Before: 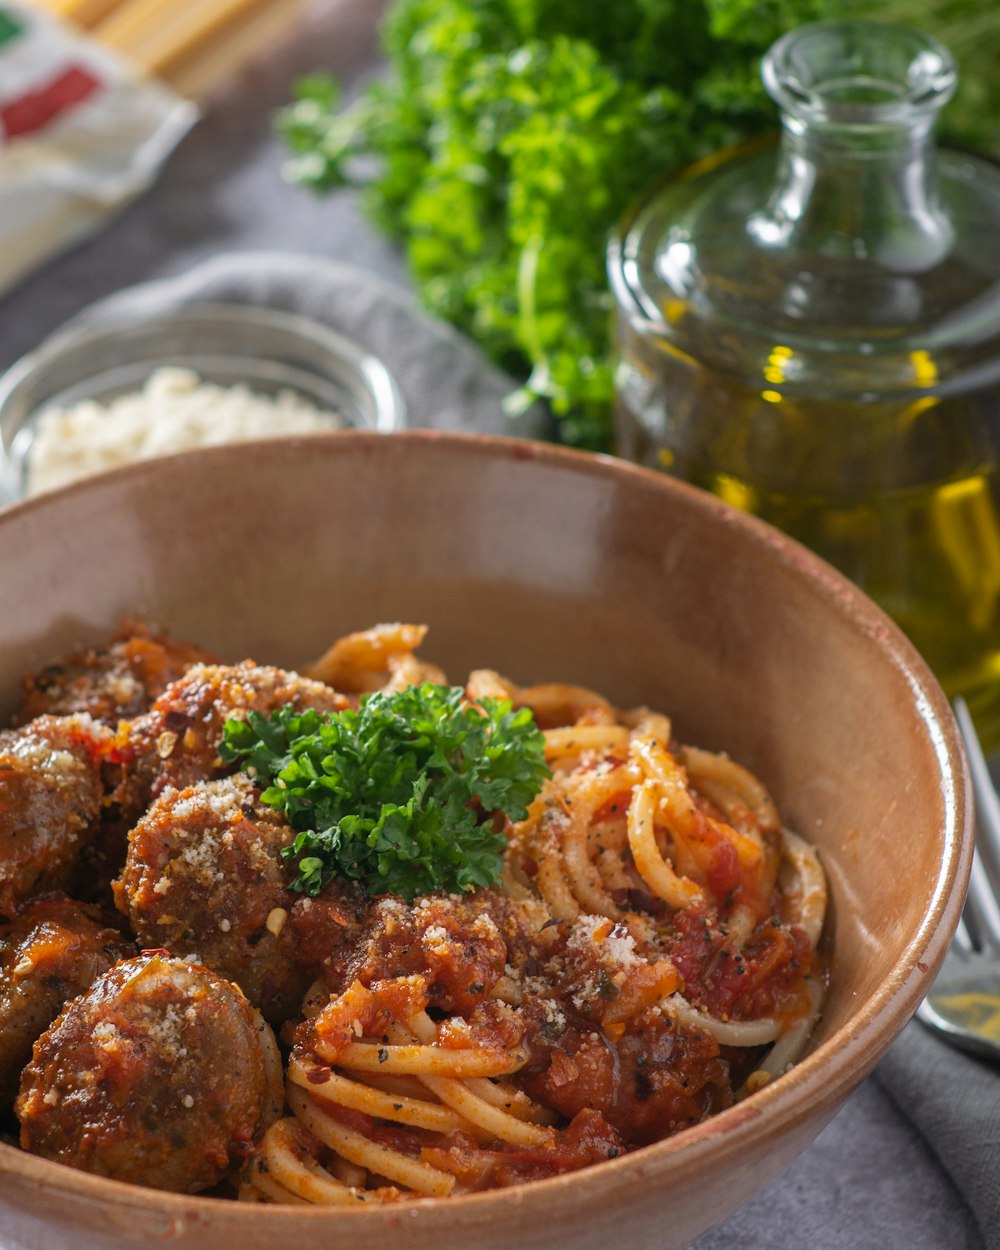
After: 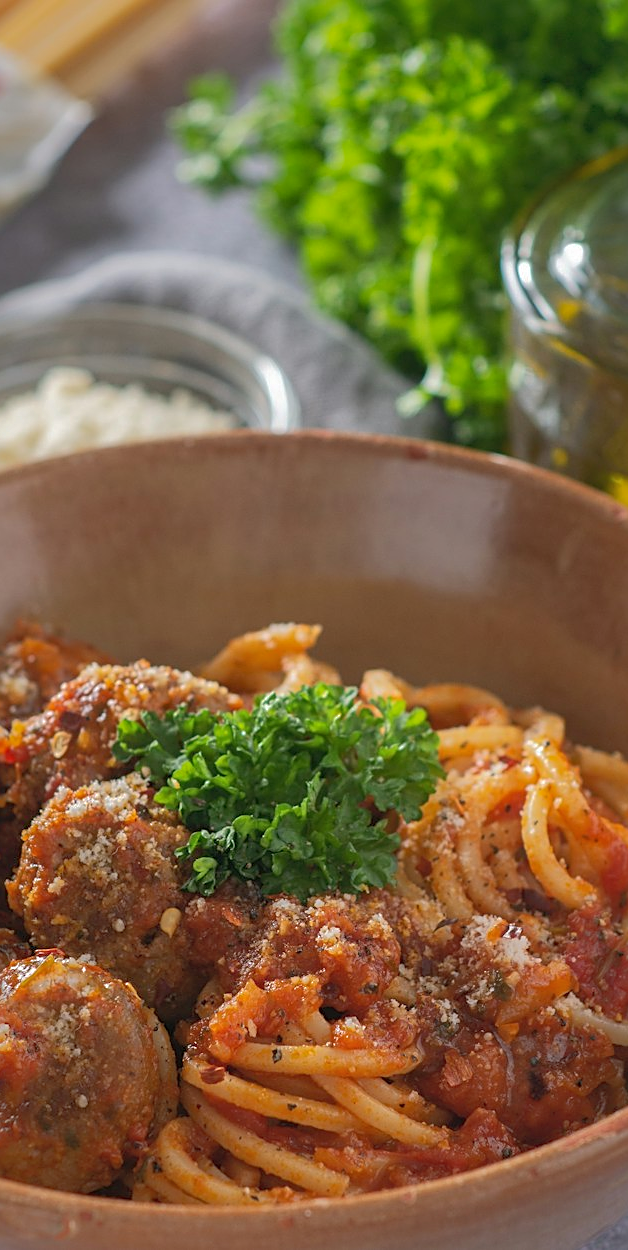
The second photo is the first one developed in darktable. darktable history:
shadows and highlights: shadows 60, highlights -60
crop: left 10.644%, right 26.528%
sharpen: on, module defaults
